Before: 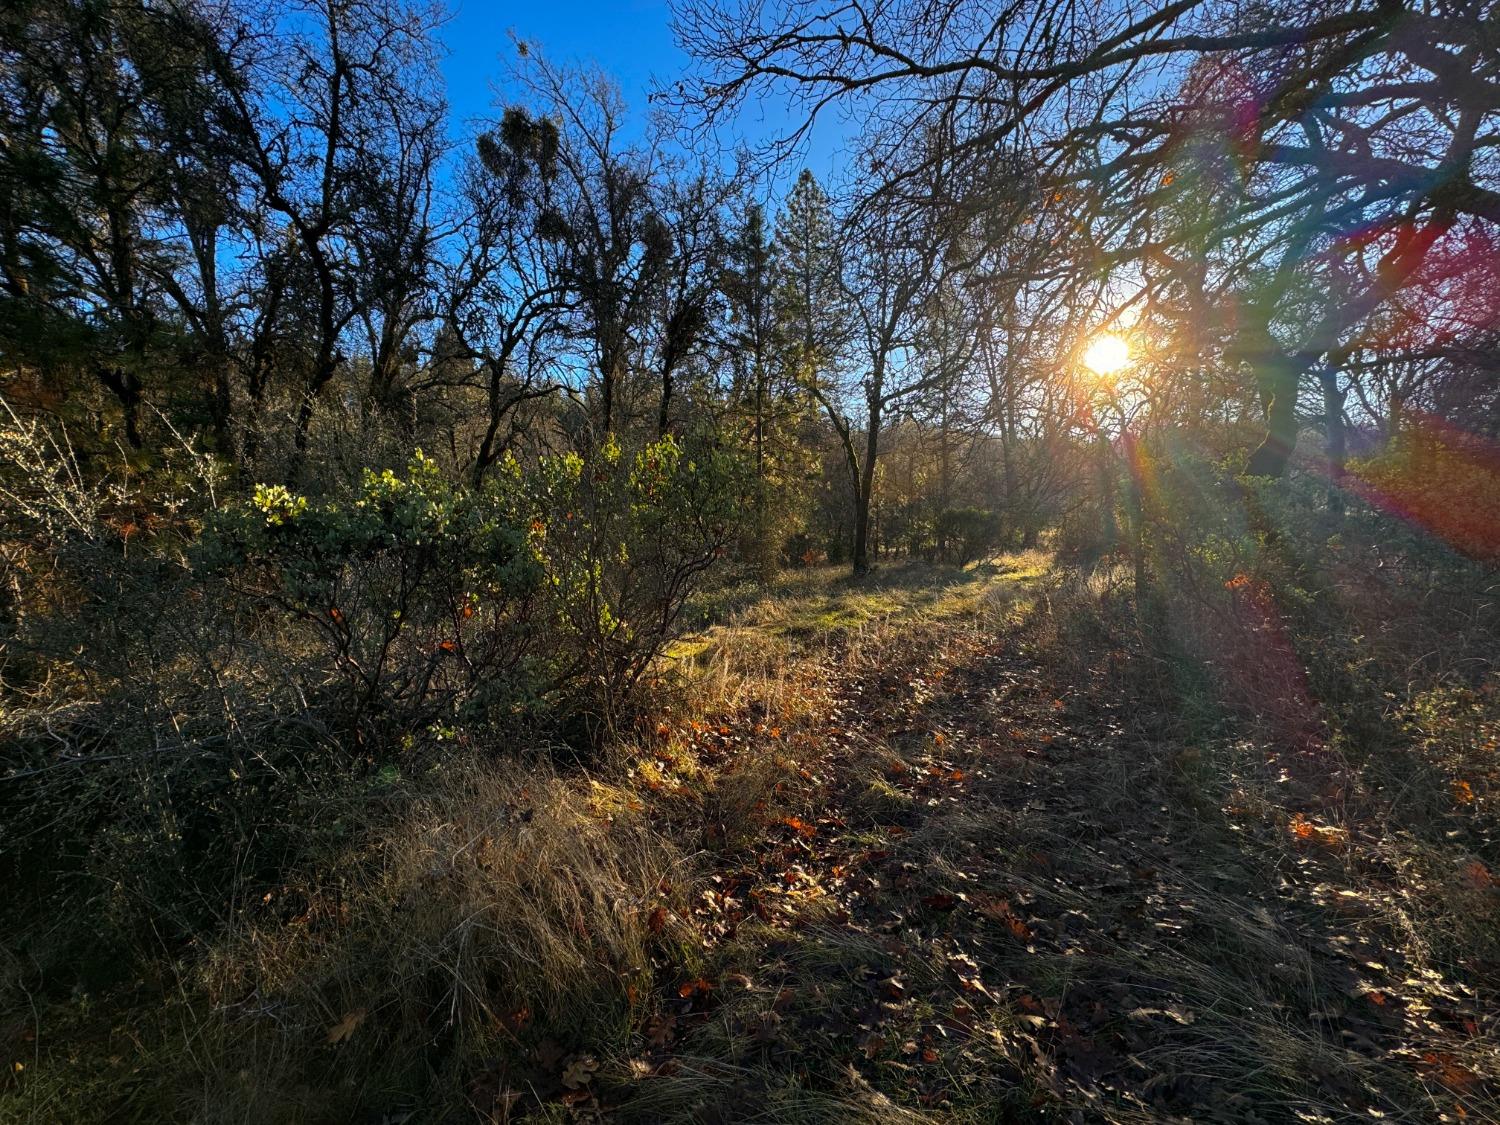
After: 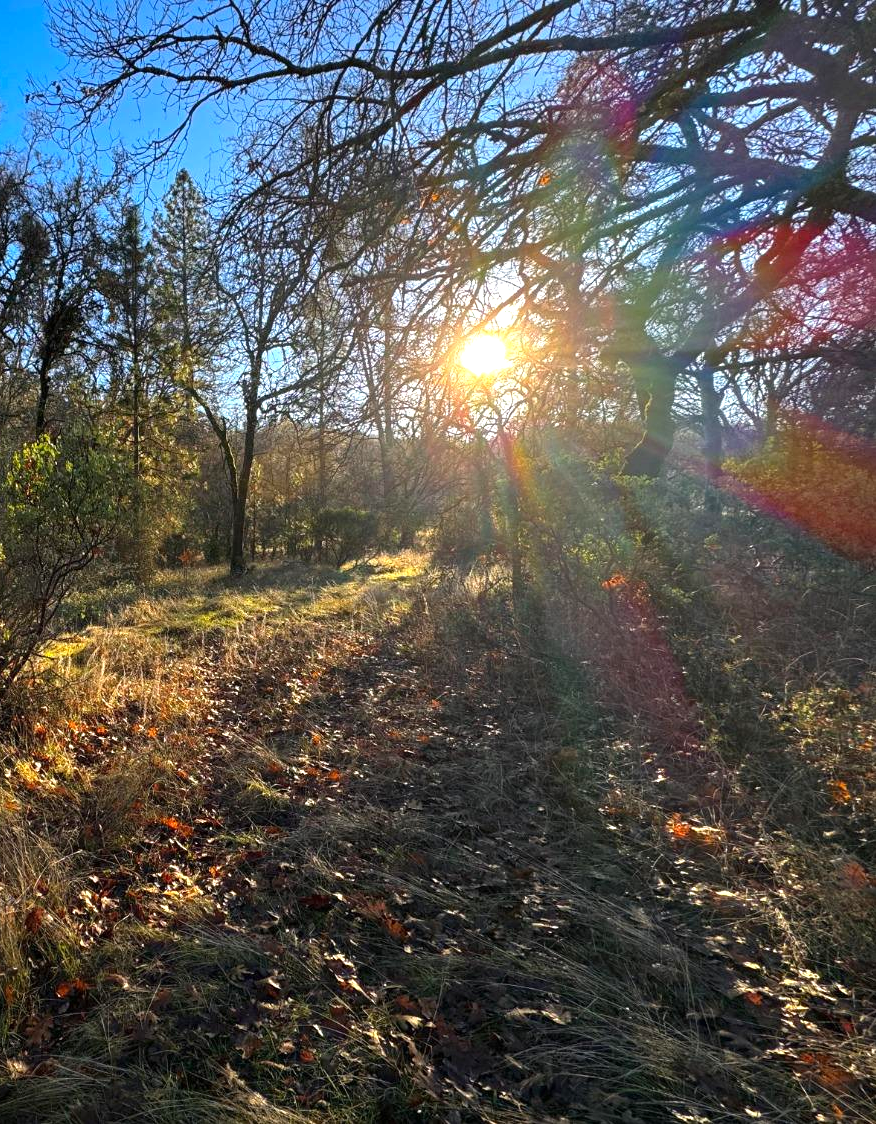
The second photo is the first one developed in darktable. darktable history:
exposure: exposure 0.611 EV, compensate highlight preservation false
color zones: curves: ch1 [(0, 0.513) (0.143, 0.524) (0.286, 0.511) (0.429, 0.506) (0.571, 0.503) (0.714, 0.503) (0.857, 0.508) (1, 0.513)]
crop: left 41.582%
